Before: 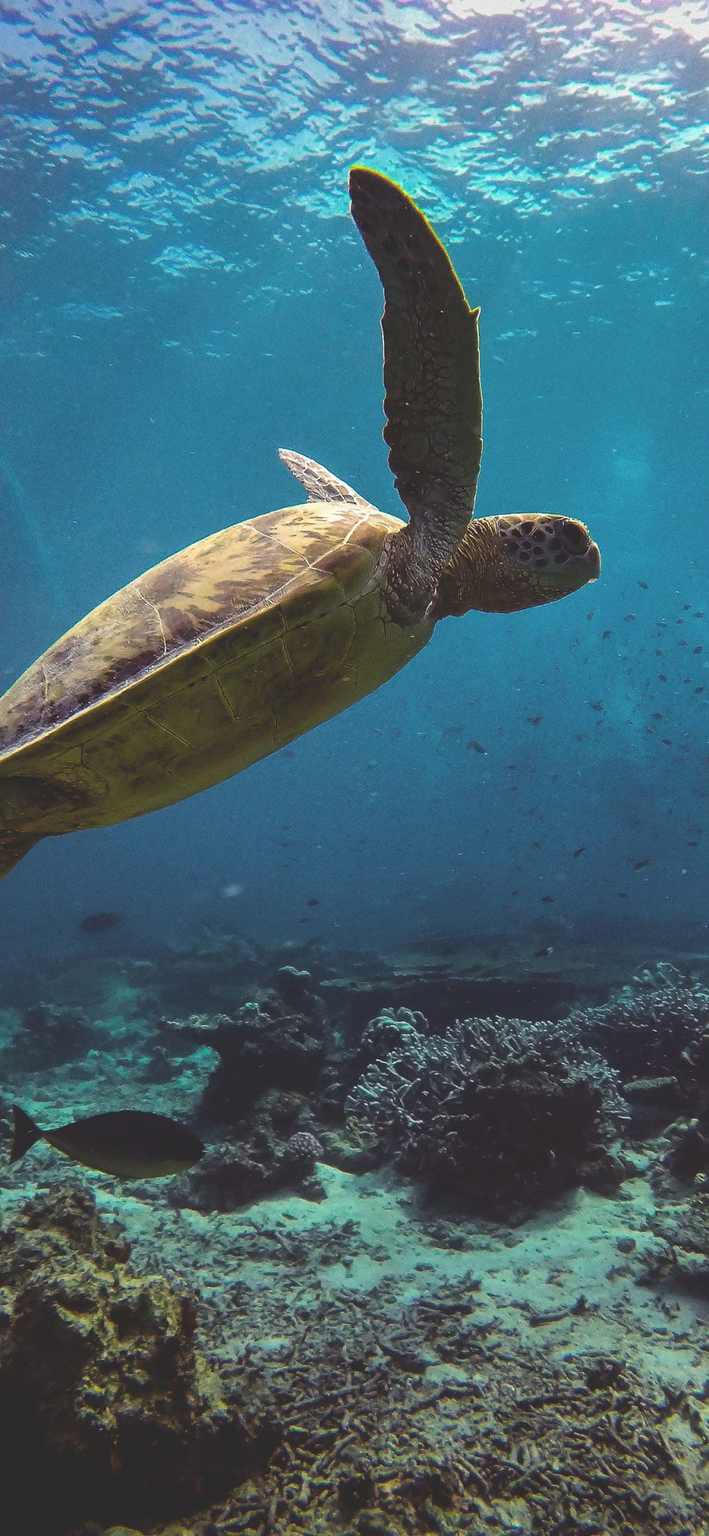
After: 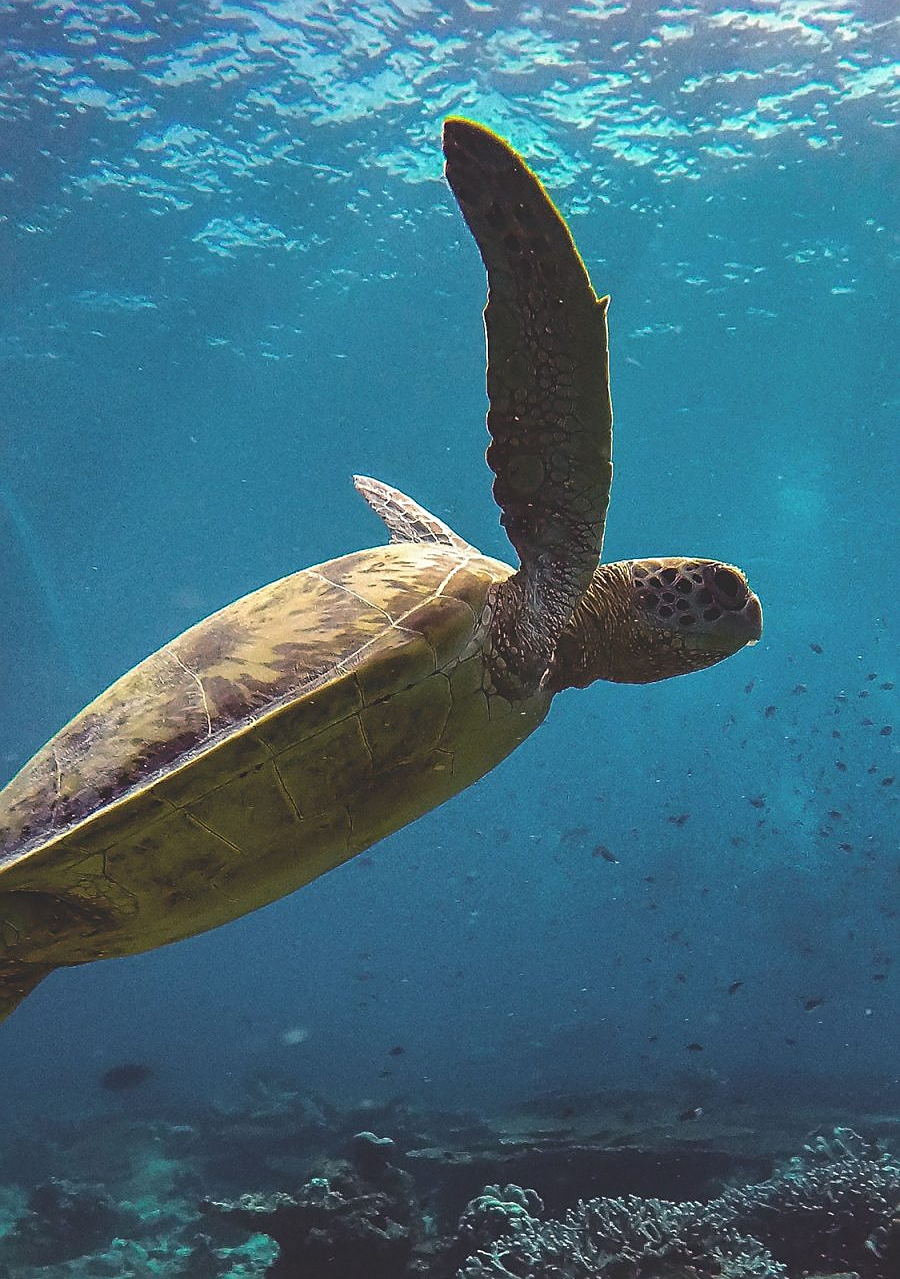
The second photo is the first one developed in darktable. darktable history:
crop and rotate: top 4.848%, bottom 29.503%
sharpen: on, module defaults
